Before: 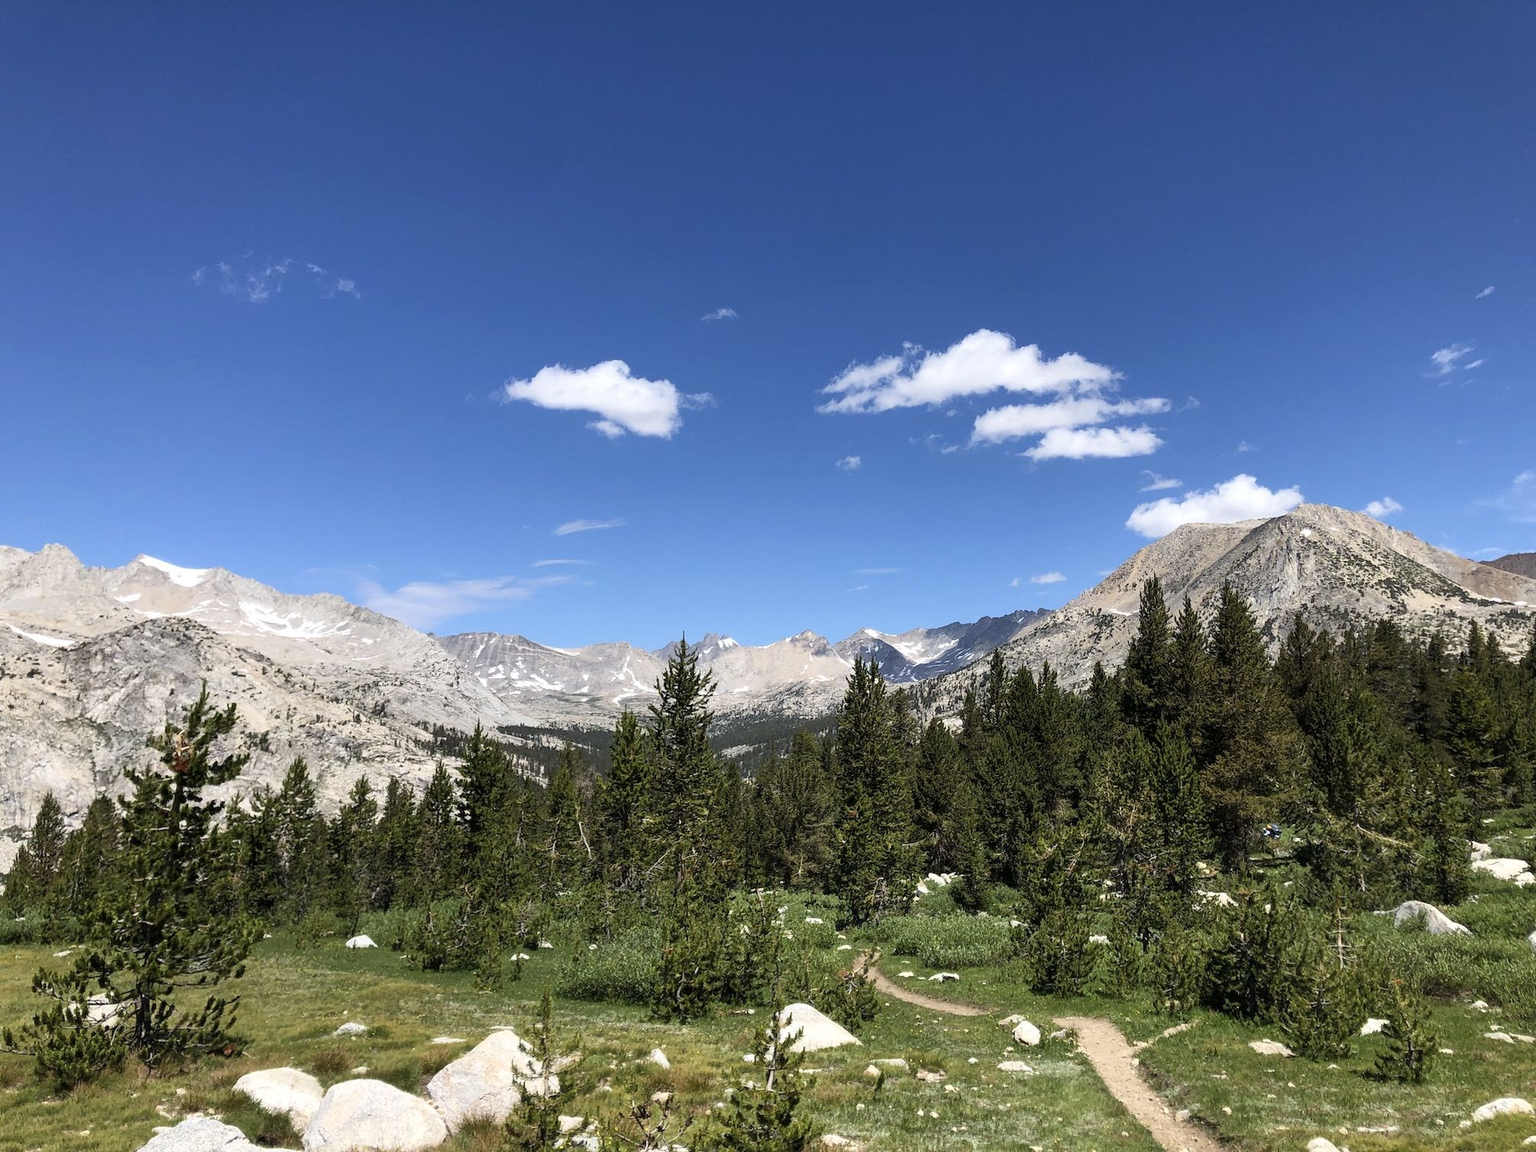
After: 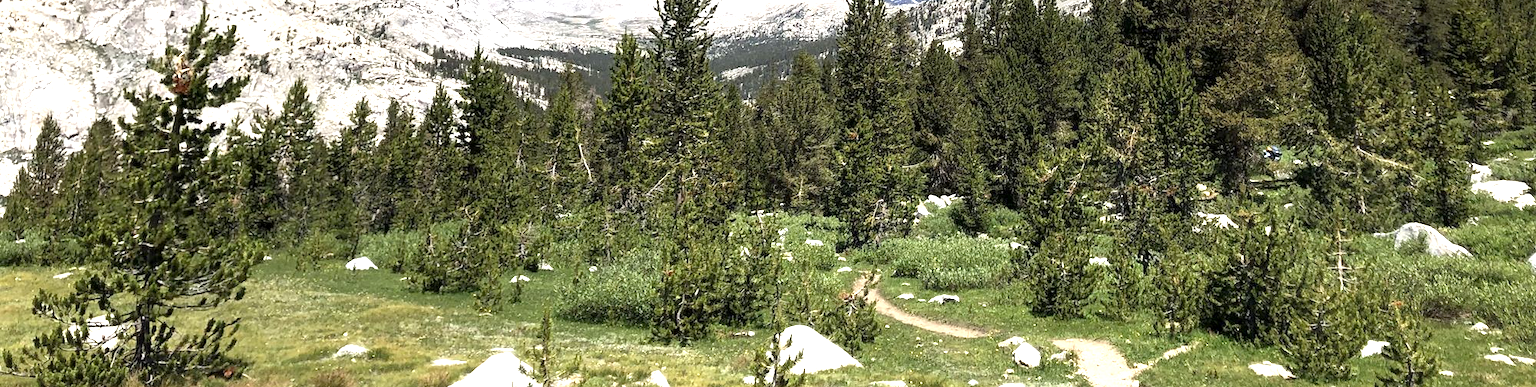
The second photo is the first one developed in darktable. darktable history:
exposure: black level correction 0.001, exposure 0.954 EV, compensate highlight preservation false
crop and rotate: top 58.867%, bottom 7.53%
